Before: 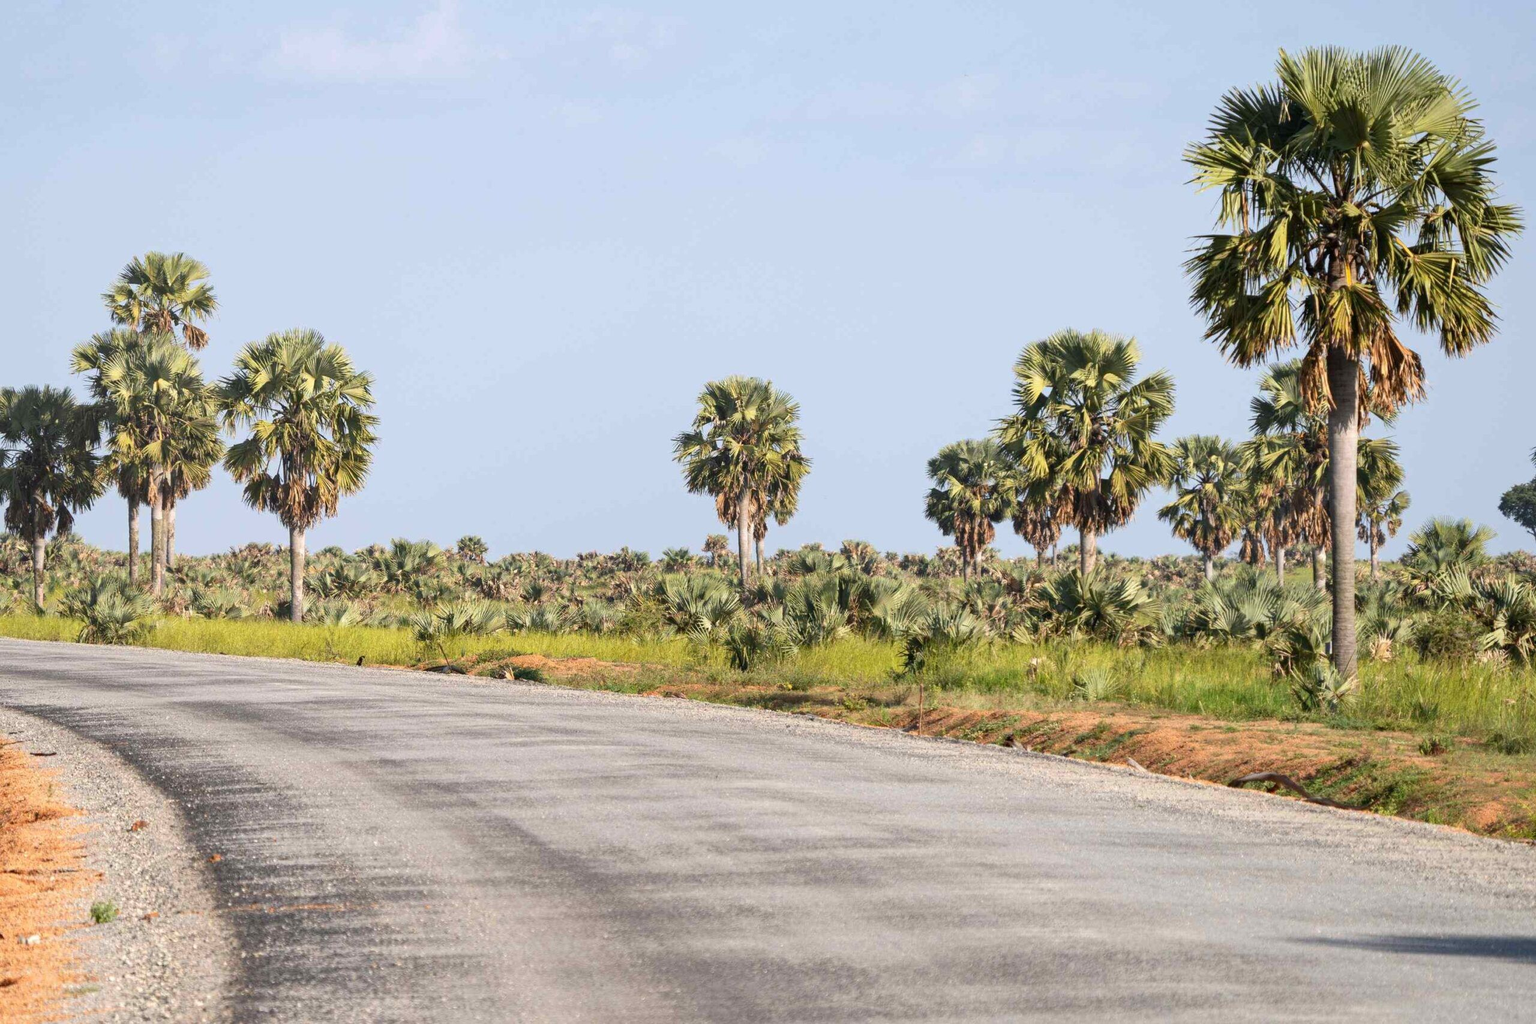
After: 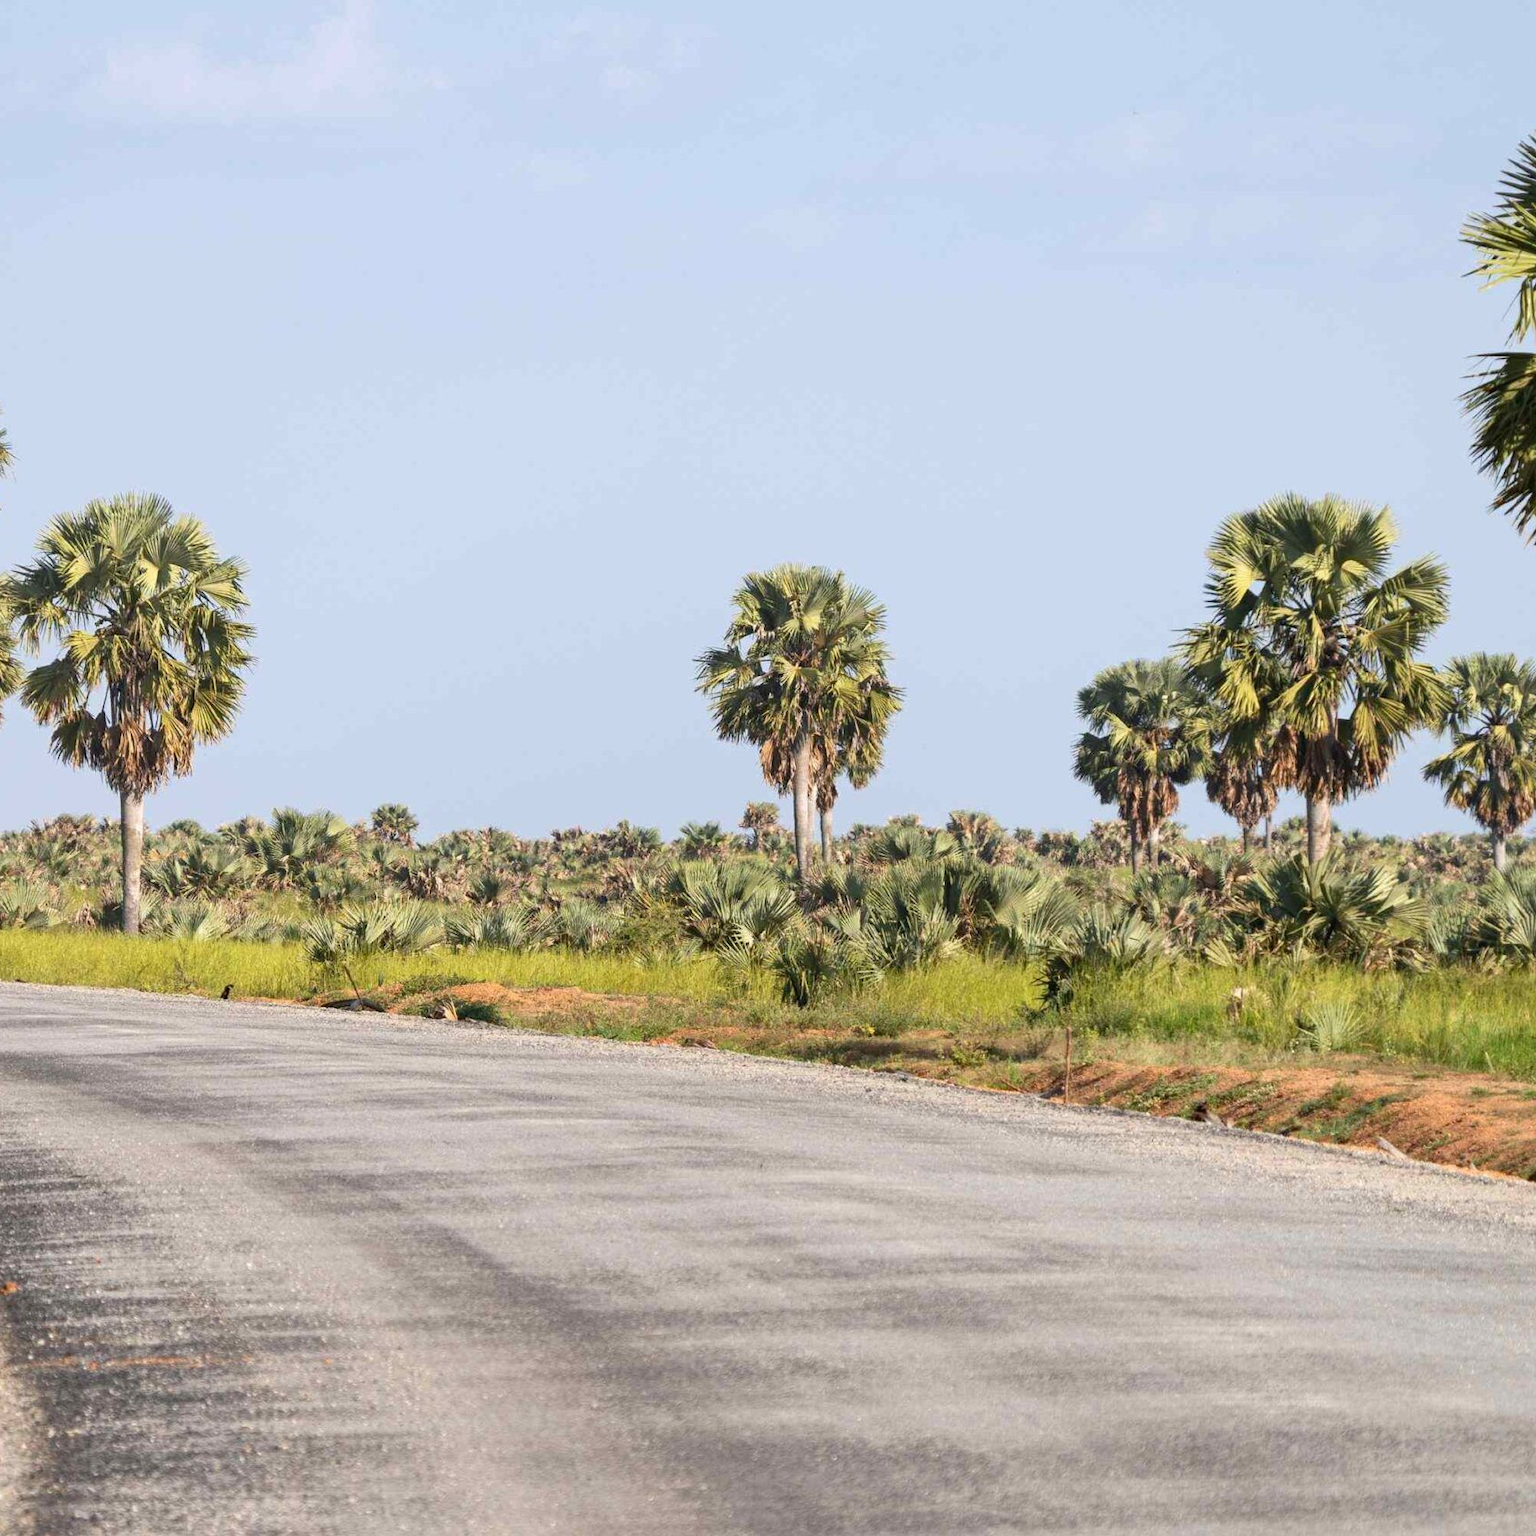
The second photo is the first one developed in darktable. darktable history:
crop and rotate: left 13.654%, right 19.704%
